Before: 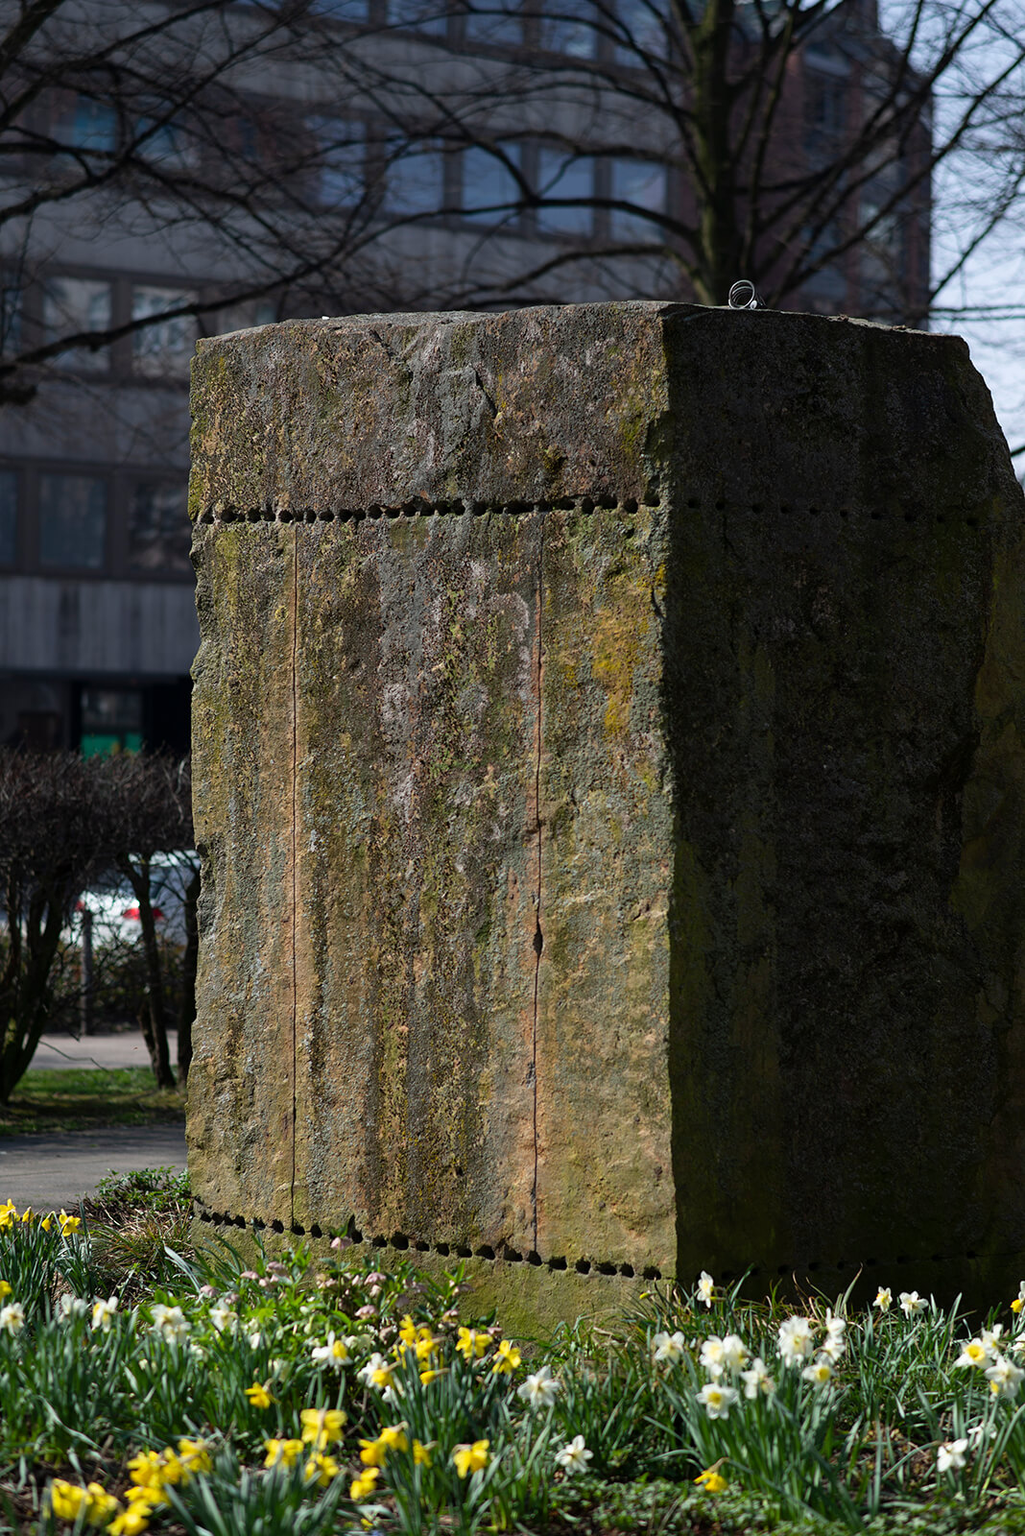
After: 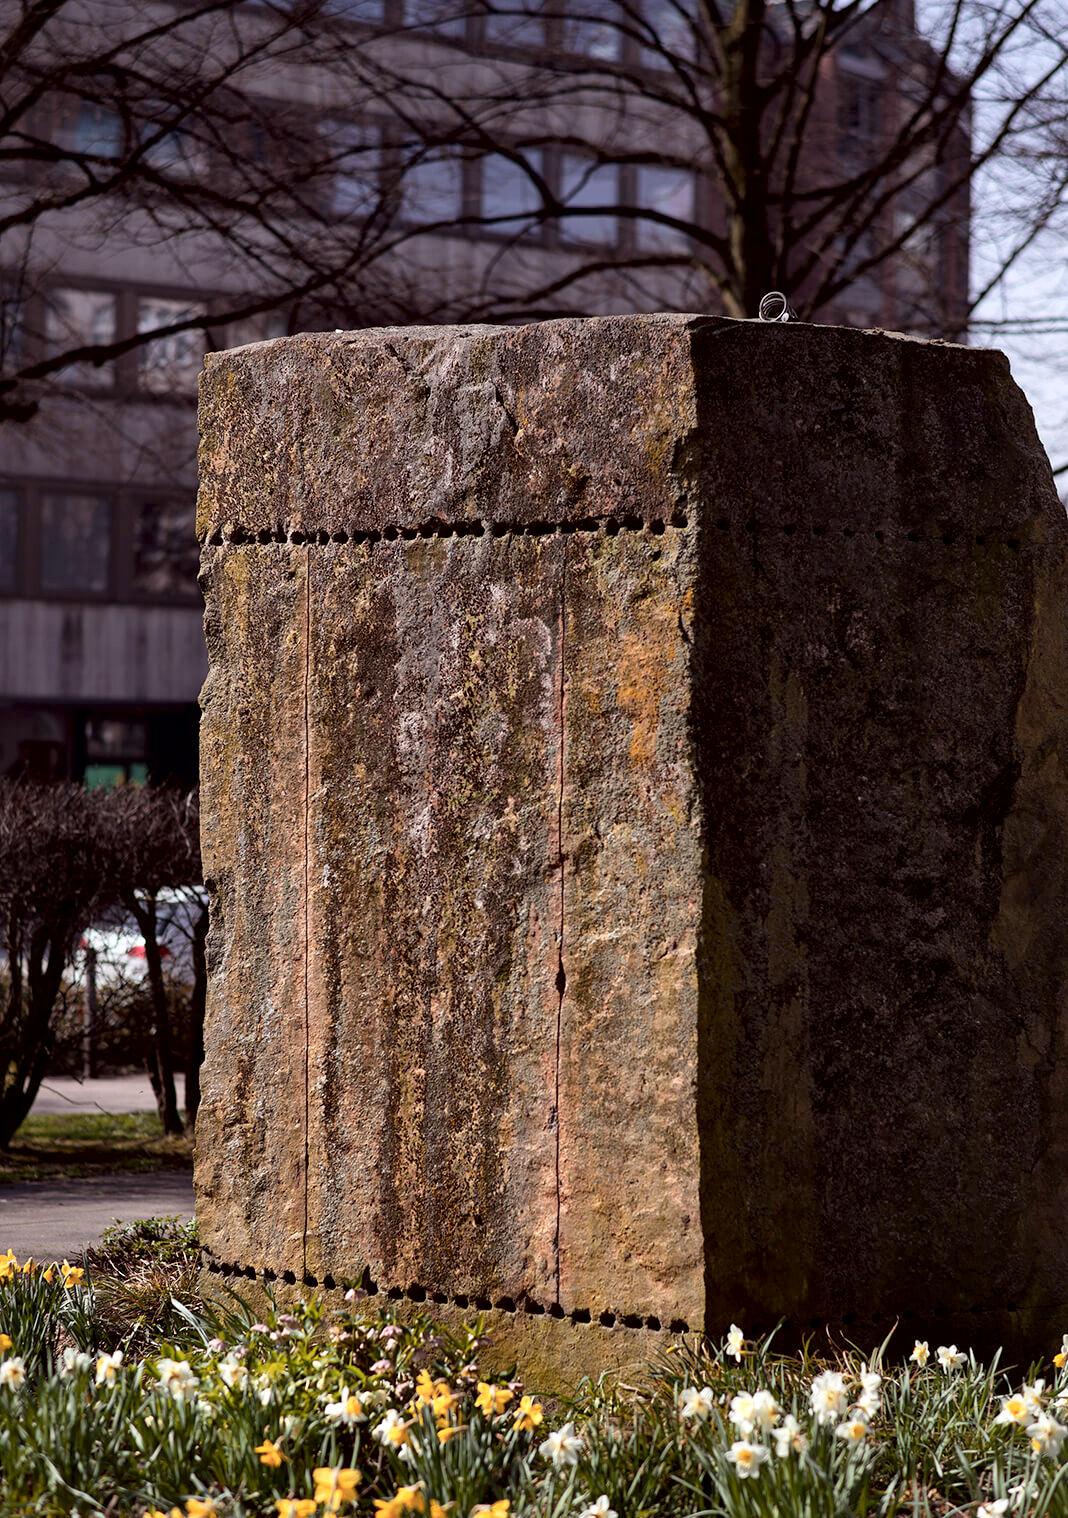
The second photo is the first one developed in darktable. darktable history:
crop and rotate: top 0%, bottom 5.097%
color zones: curves: ch1 [(0, 0.469) (0.072, 0.457) (0.243, 0.494) (0.429, 0.5) (0.571, 0.5) (0.714, 0.5) (0.857, 0.5) (1, 0.469)]; ch2 [(0, 0.499) (0.143, 0.467) (0.242, 0.436) (0.429, 0.493) (0.571, 0.5) (0.714, 0.5) (0.857, 0.5) (1, 0.499)]
local contrast: mode bilateral grid, contrast 70, coarseness 75, detail 180%, midtone range 0.2
rgb levels: mode RGB, independent channels, levels [[0, 0.474, 1], [0, 0.5, 1], [0, 0.5, 1]]
